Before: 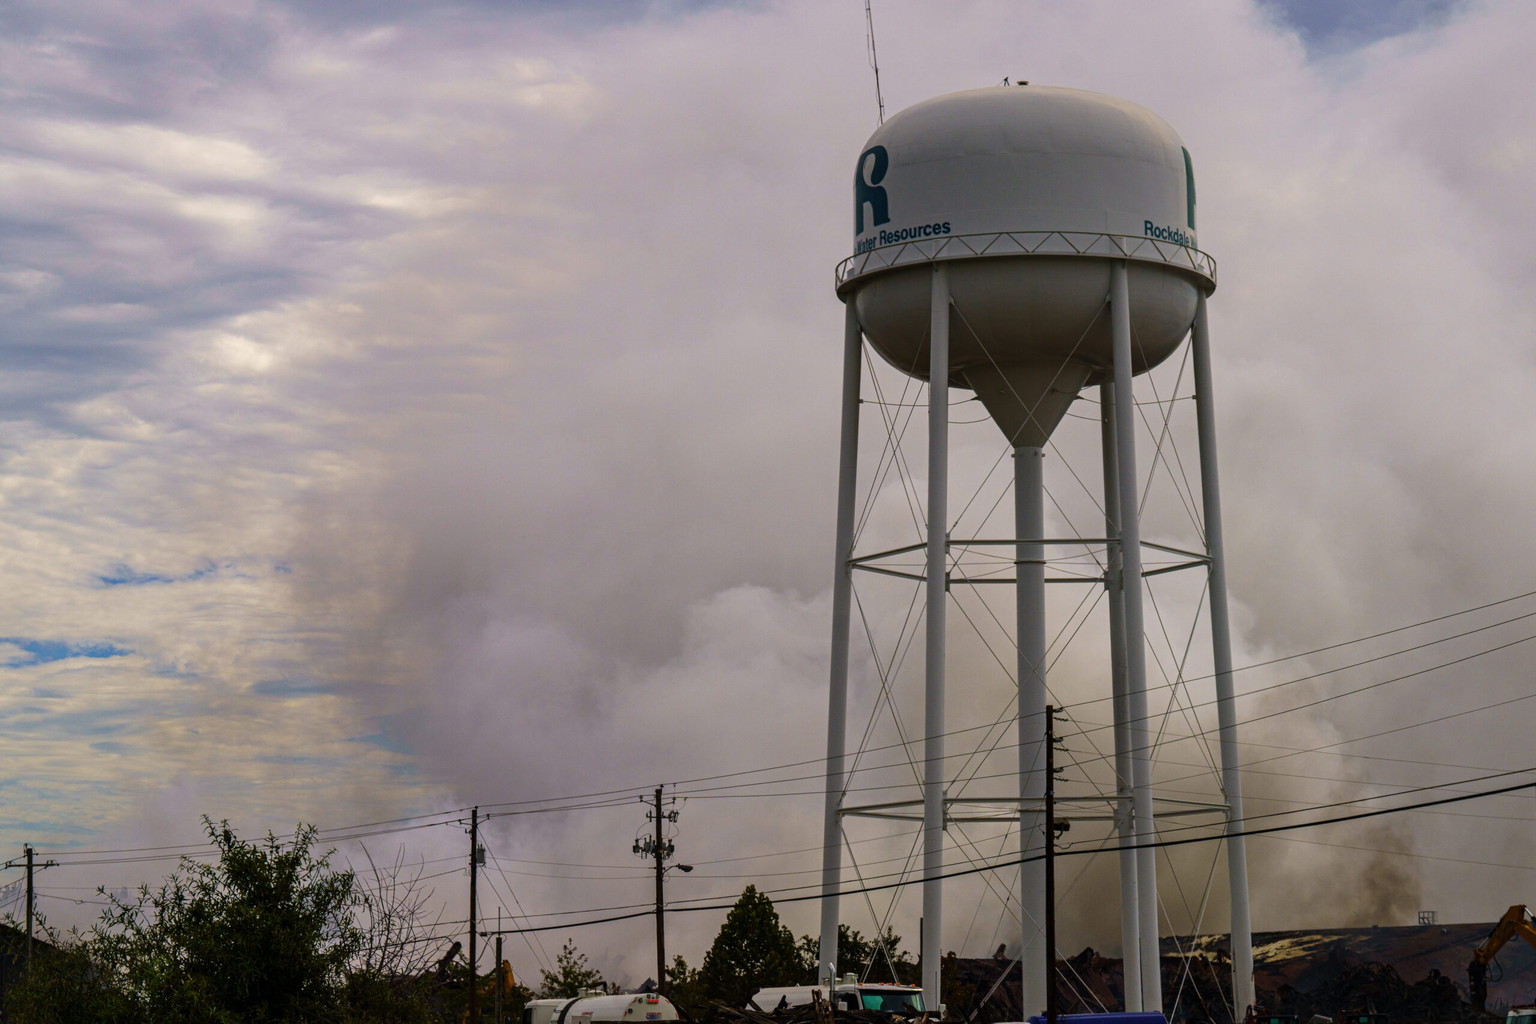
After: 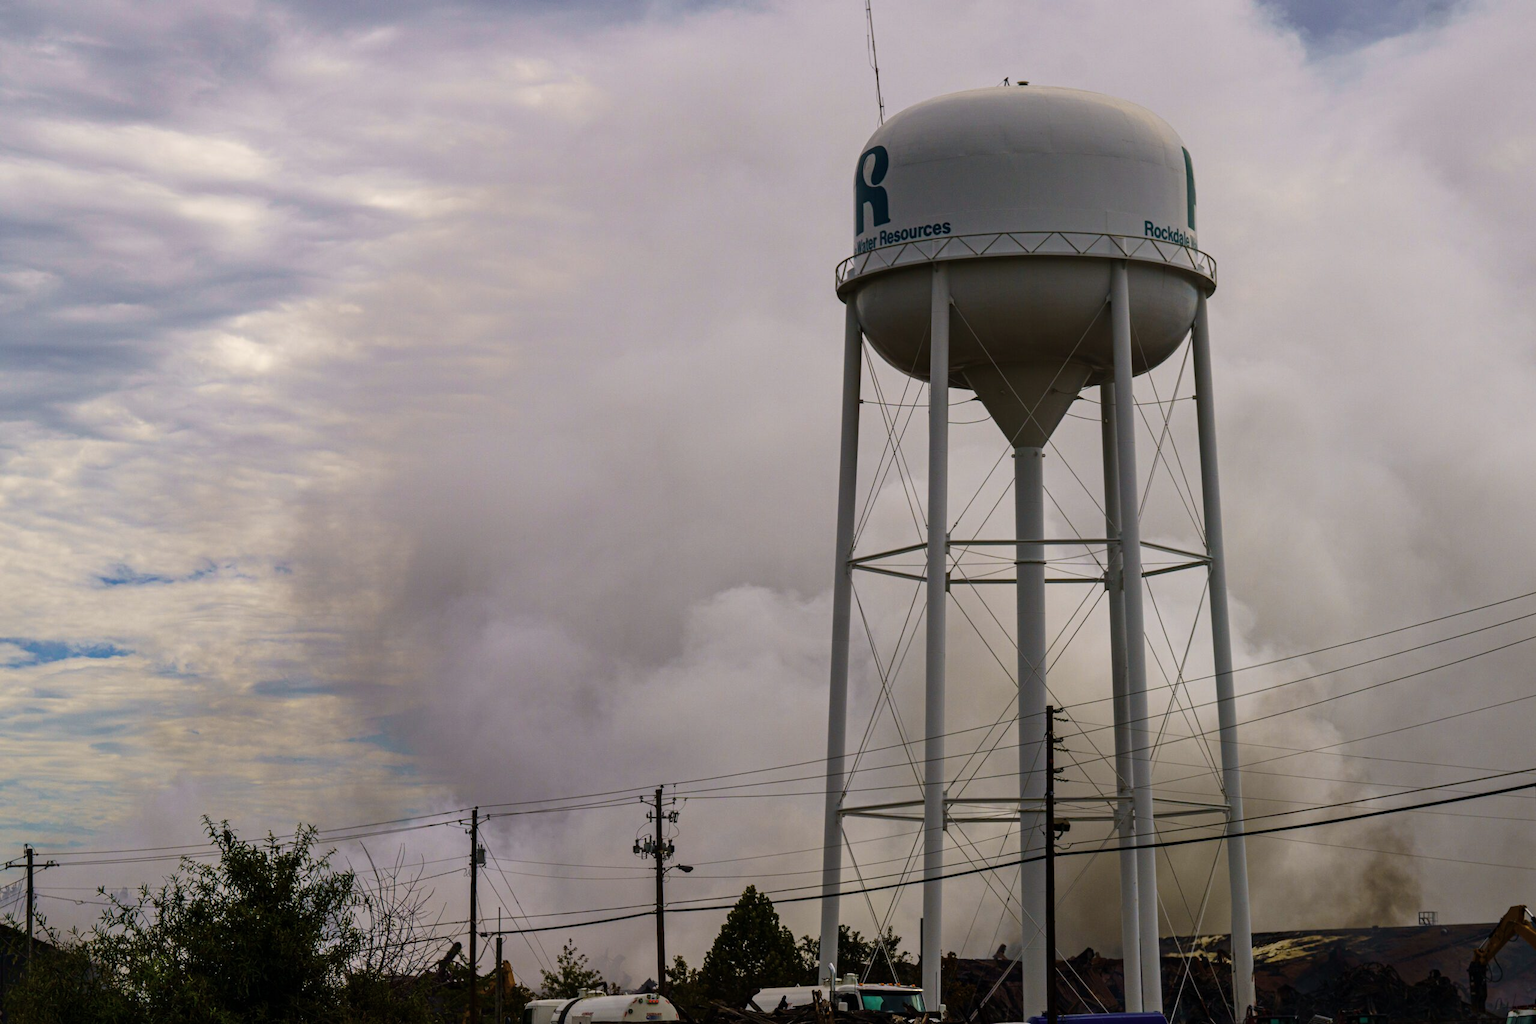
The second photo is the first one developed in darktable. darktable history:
contrast brightness saturation: contrast 0.1, saturation -0.36
color balance rgb: linear chroma grading › global chroma 10%, perceptual saturation grading › global saturation 30%, global vibrance 10%
